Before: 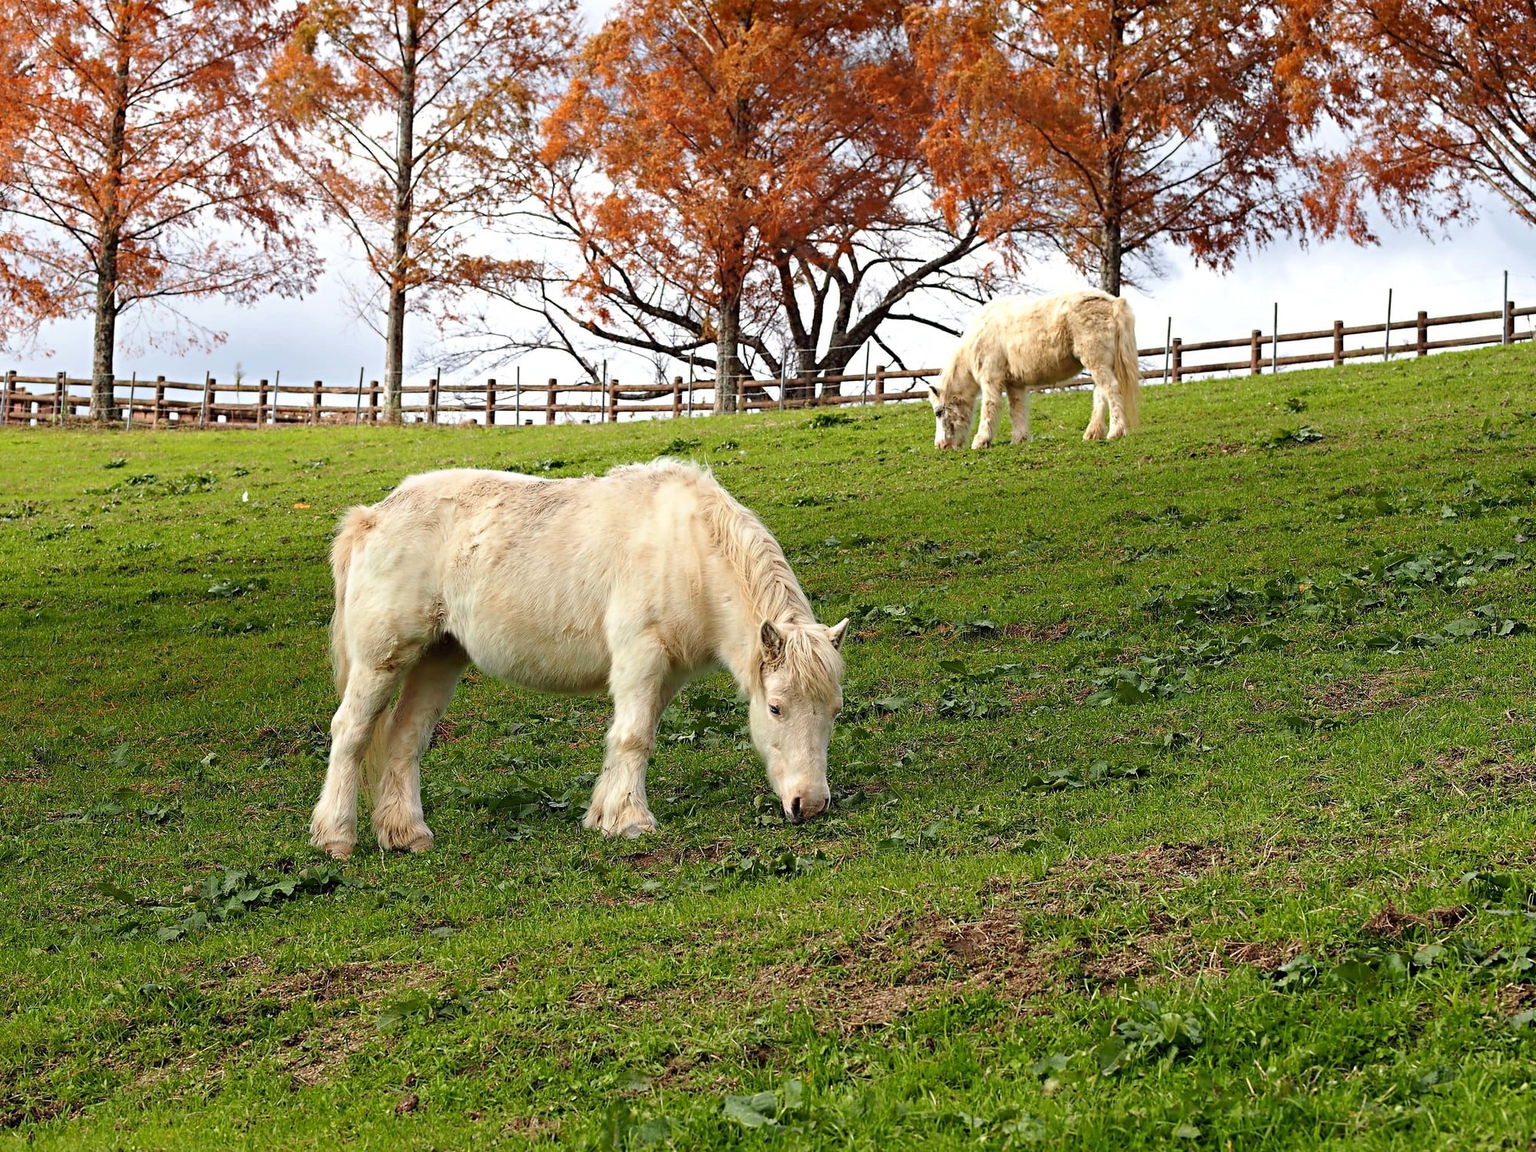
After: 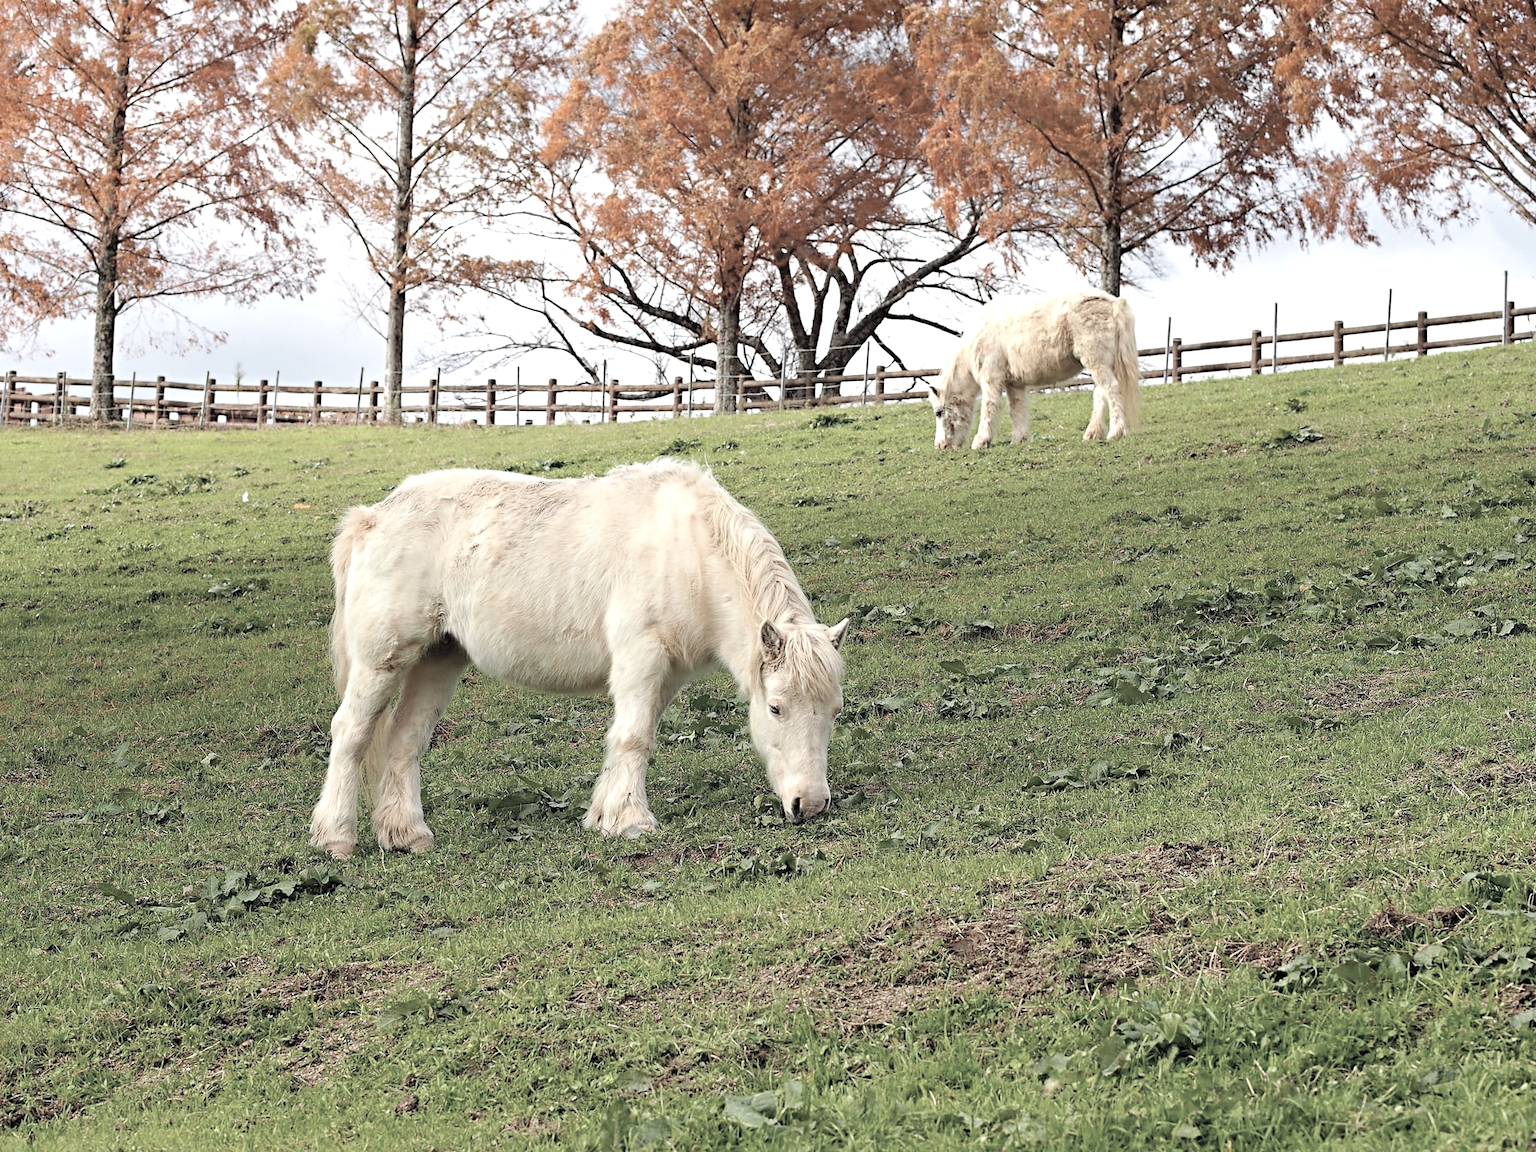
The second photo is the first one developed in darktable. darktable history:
exposure: black level correction 0.001, exposure 0.191 EV, compensate highlight preservation false
contrast brightness saturation: brightness 0.18, saturation -0.5
